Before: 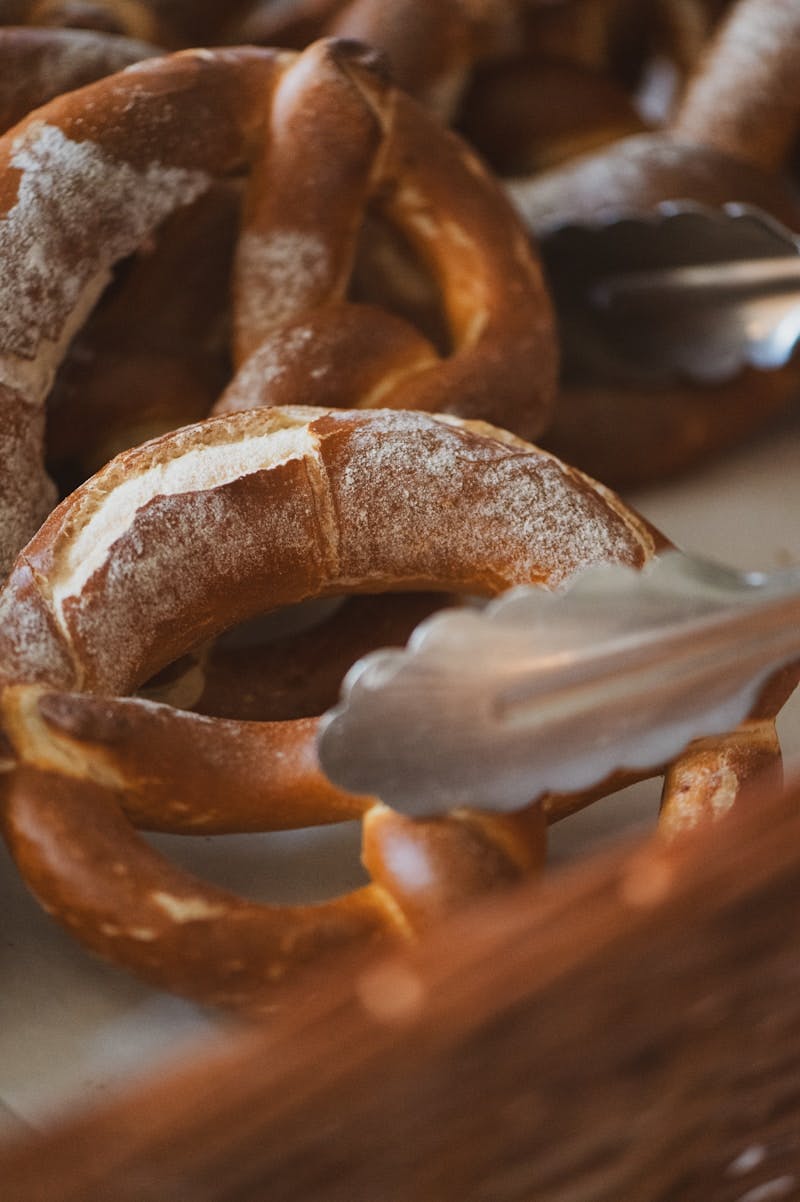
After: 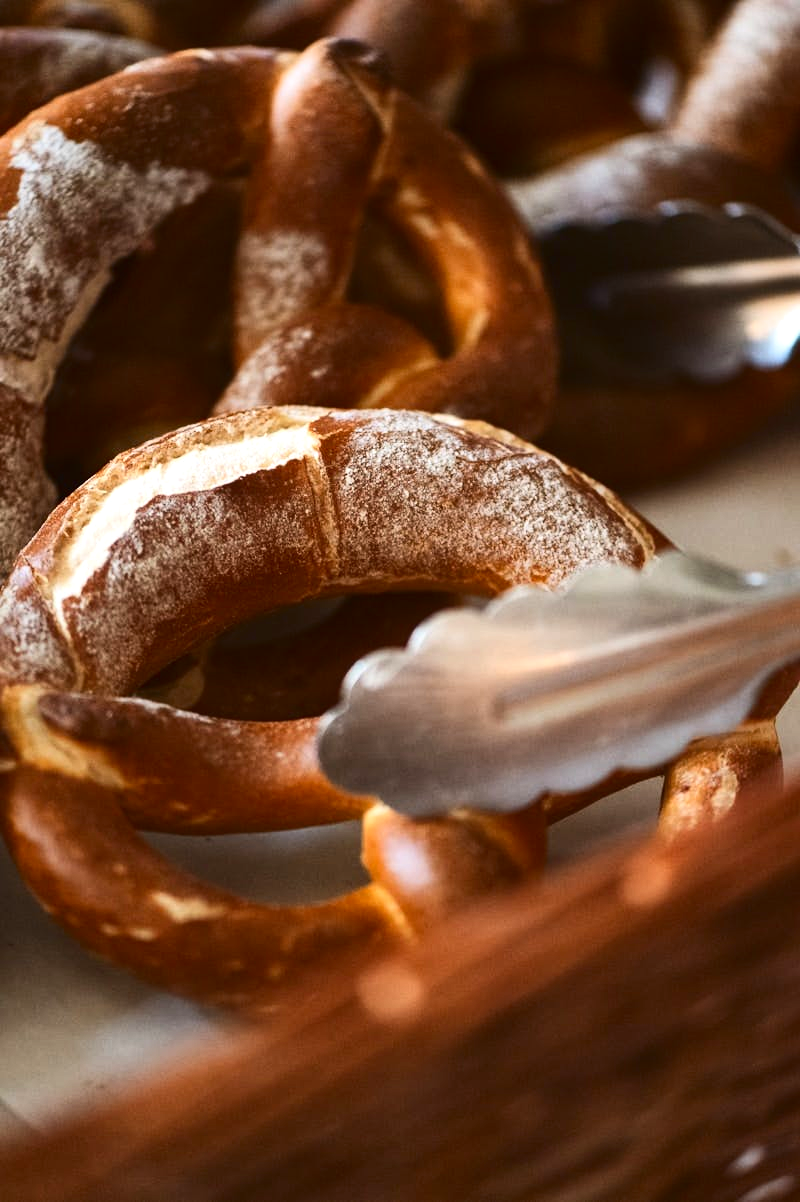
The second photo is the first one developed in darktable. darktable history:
exposure: exposure 0.606 EV, compensate highlight preservation false
contrast brightness saturation: contrast 0.202, brightness -0.114, saturation 0.095
